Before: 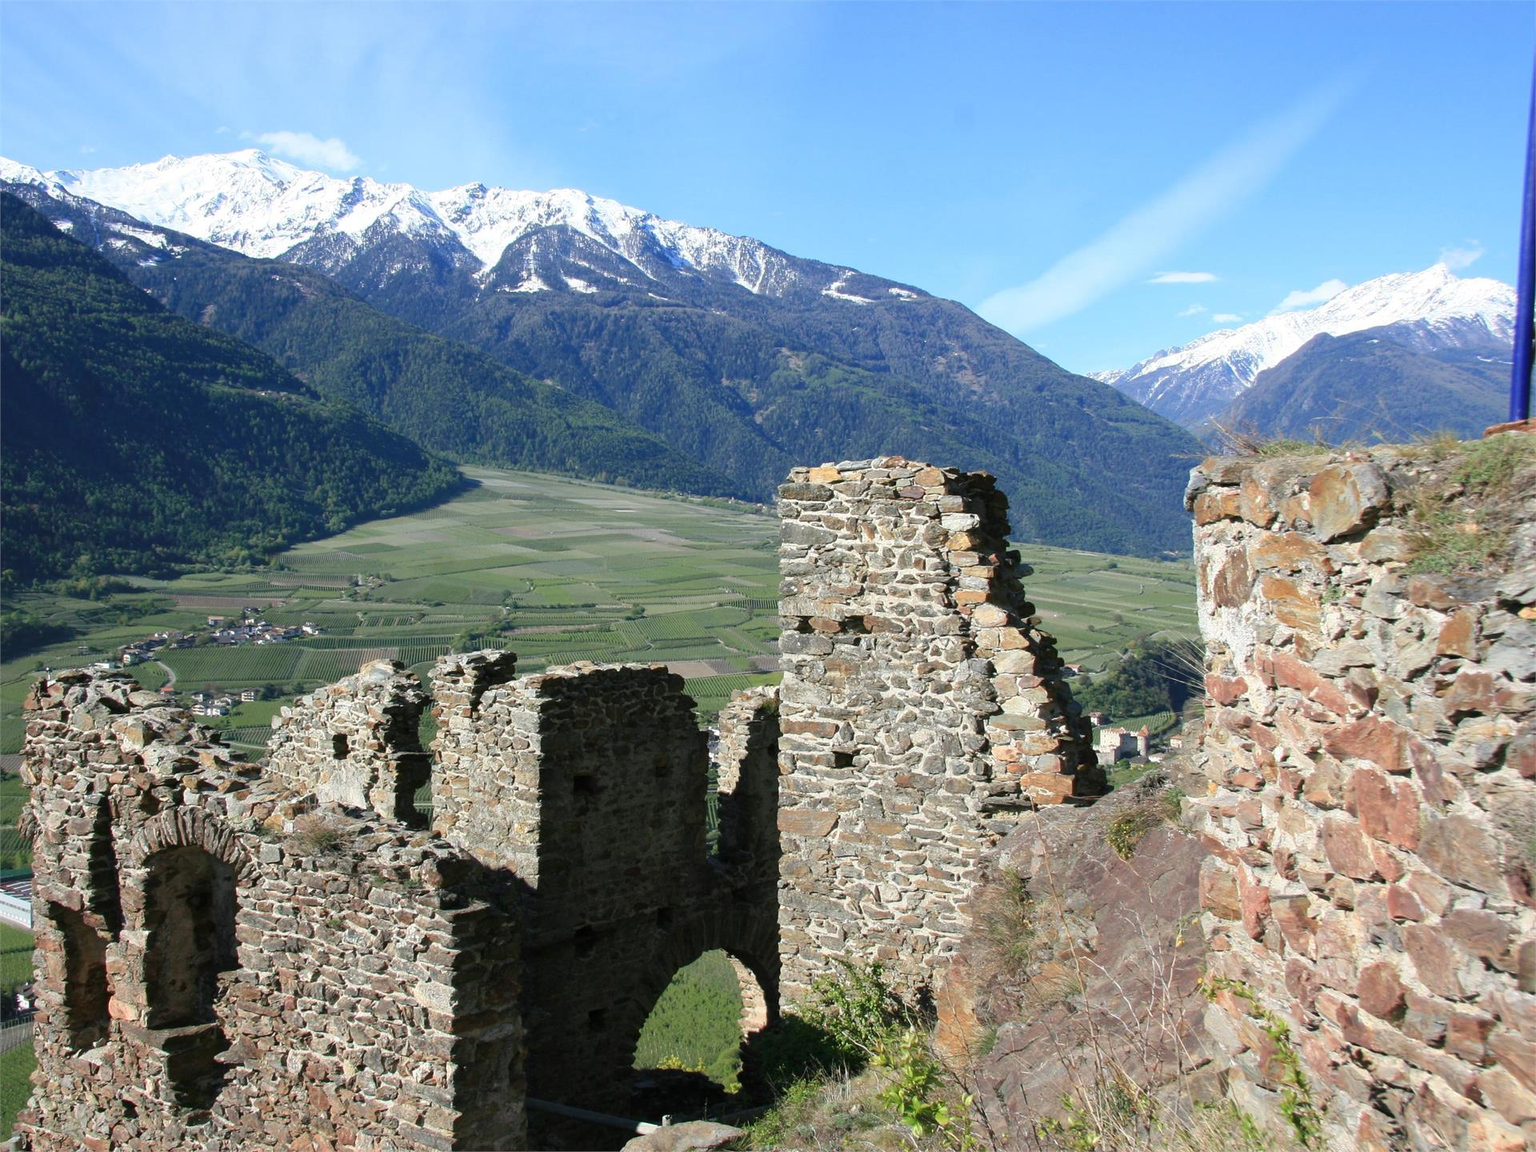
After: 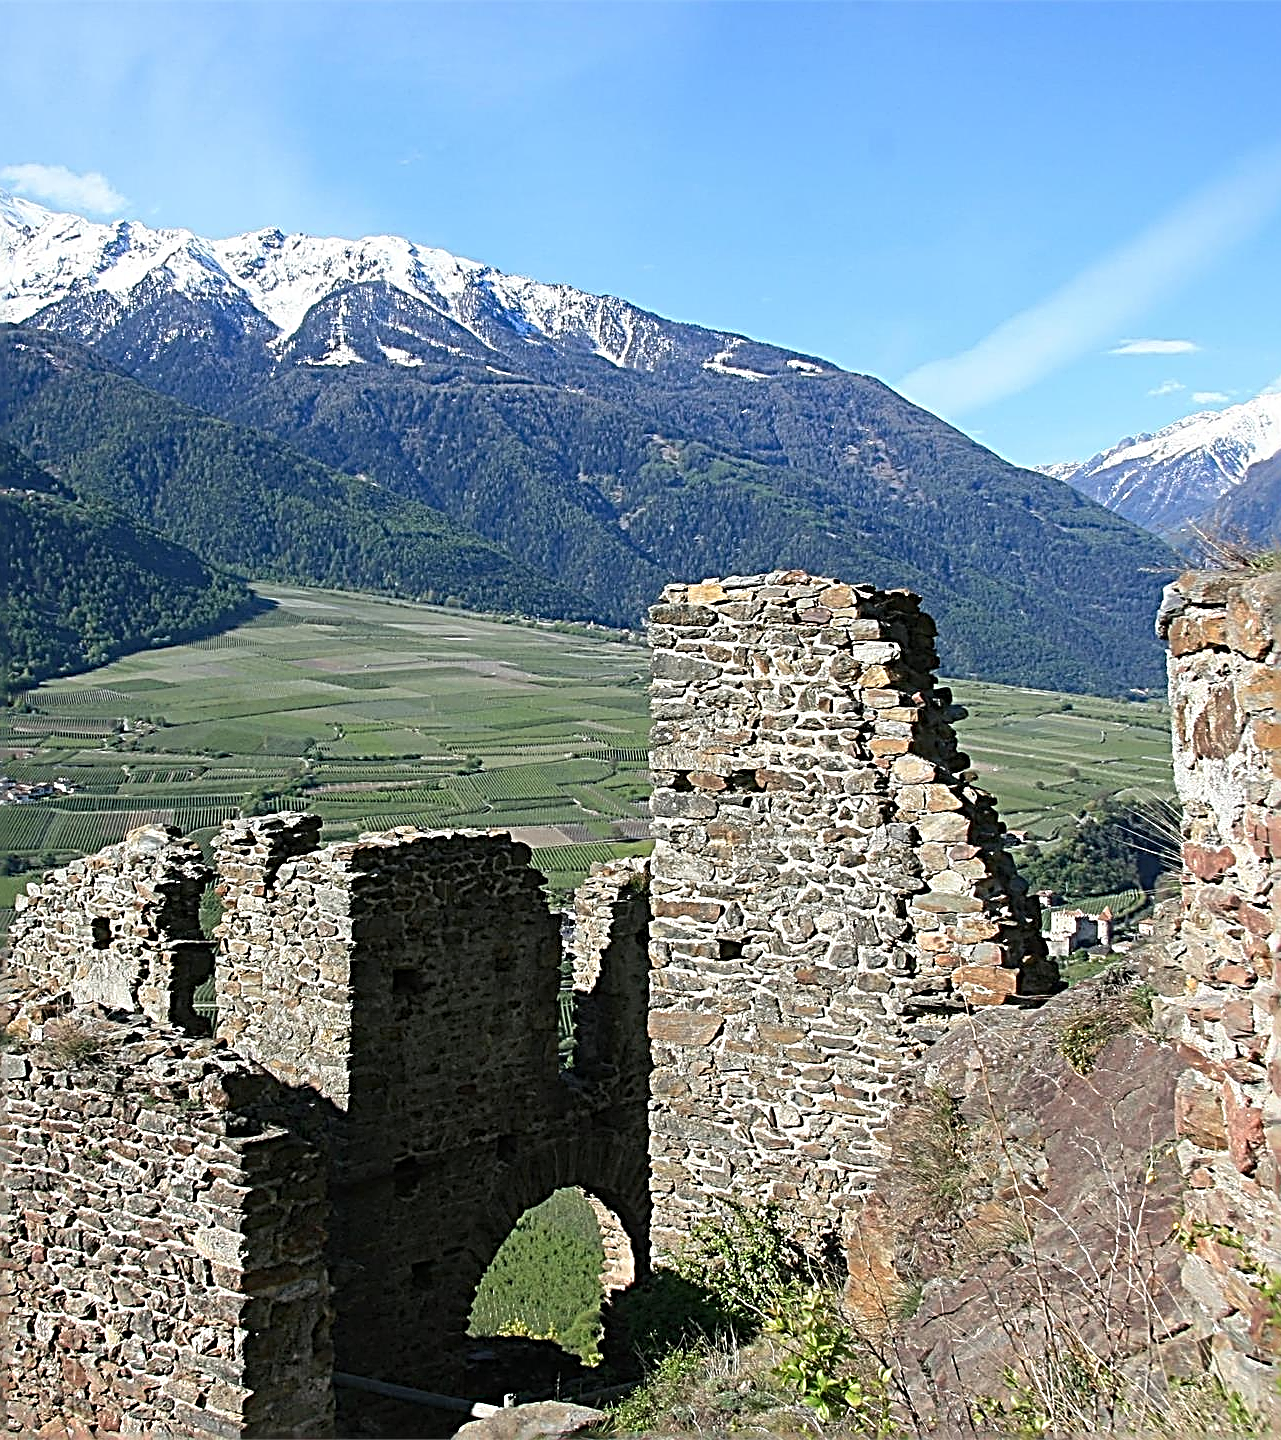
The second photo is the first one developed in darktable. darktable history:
sharpen: radius 3.156, amount 1.748
crop: left 16.916%, right 16.32%
